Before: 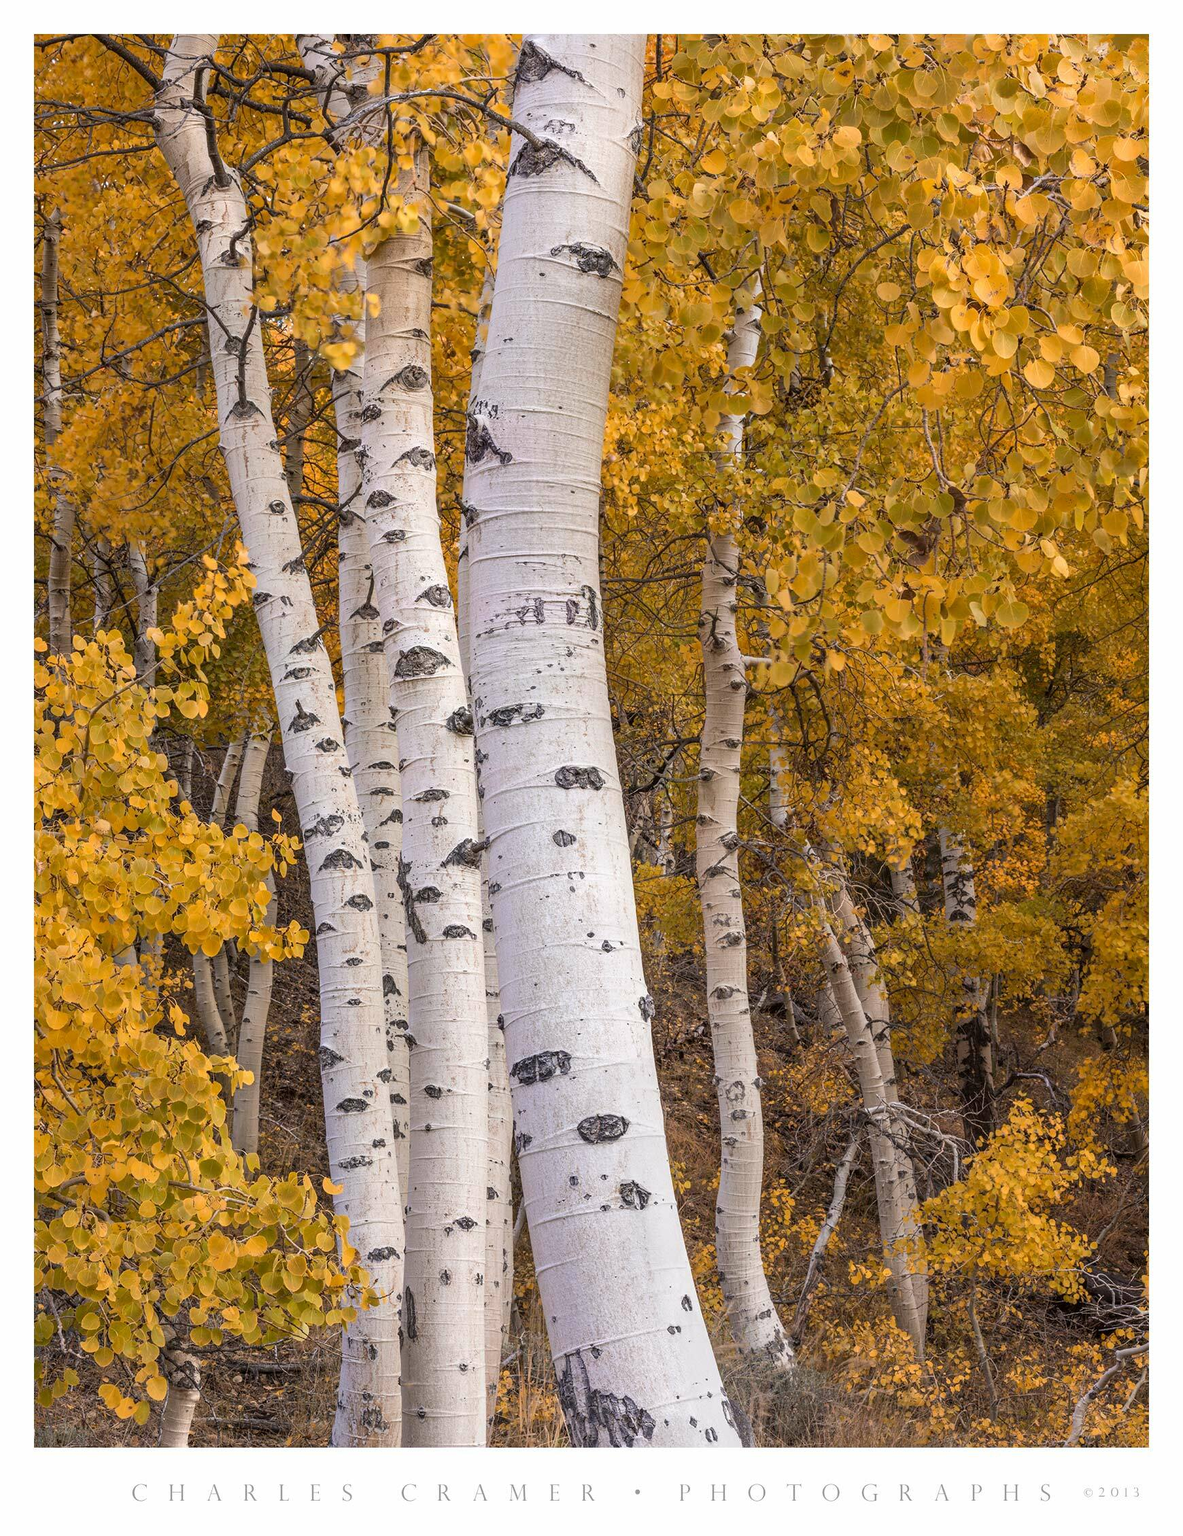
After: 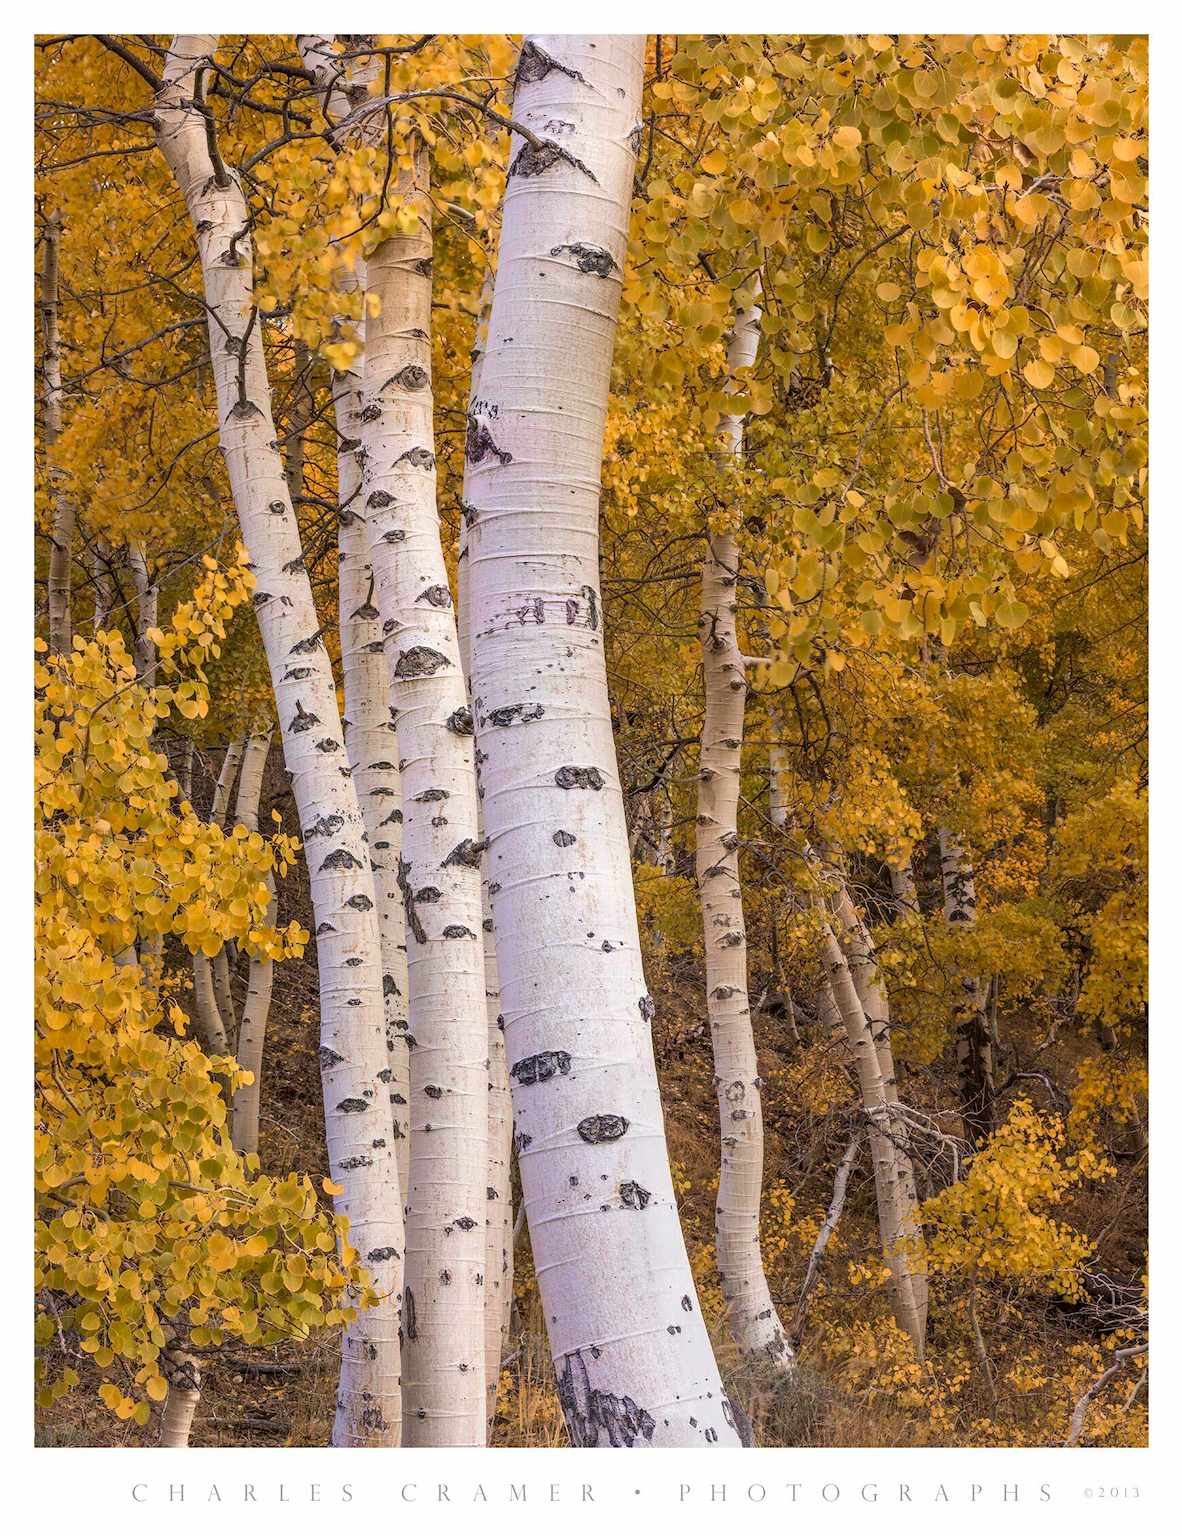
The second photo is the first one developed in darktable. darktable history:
velvia: strength 45%
exposure: black level correction 0.001, compensate highlight preservation false
